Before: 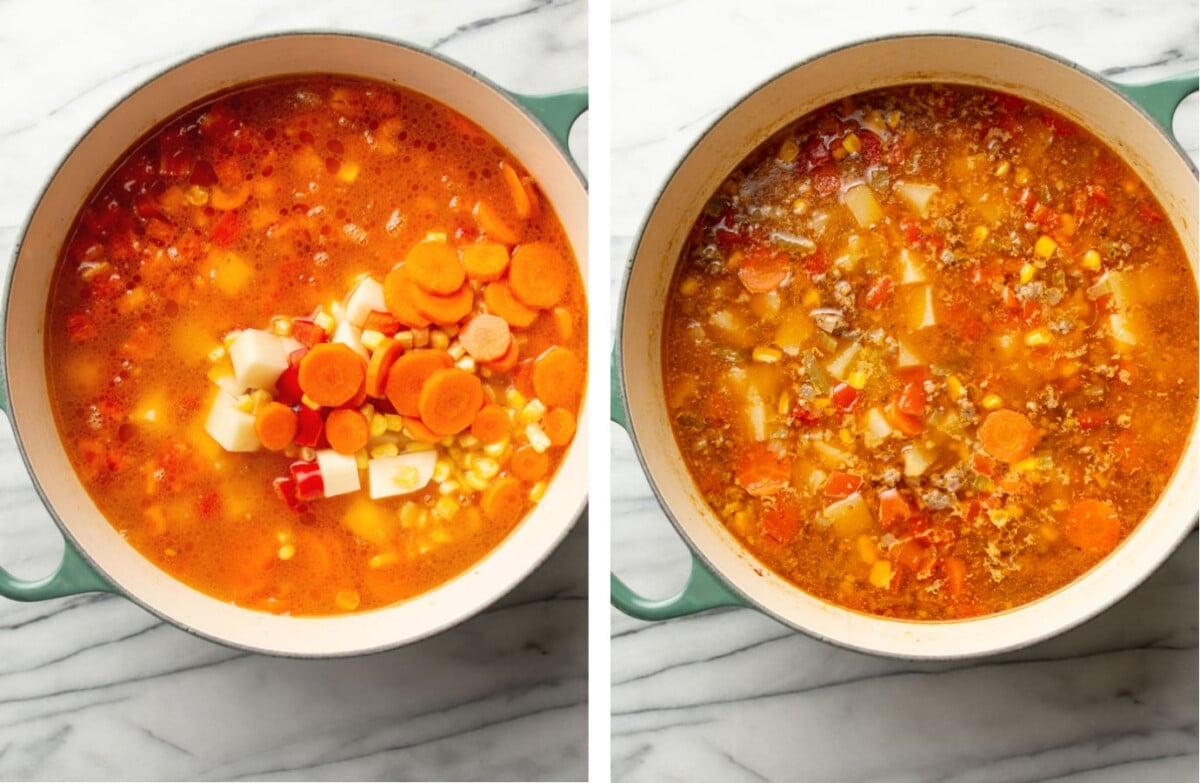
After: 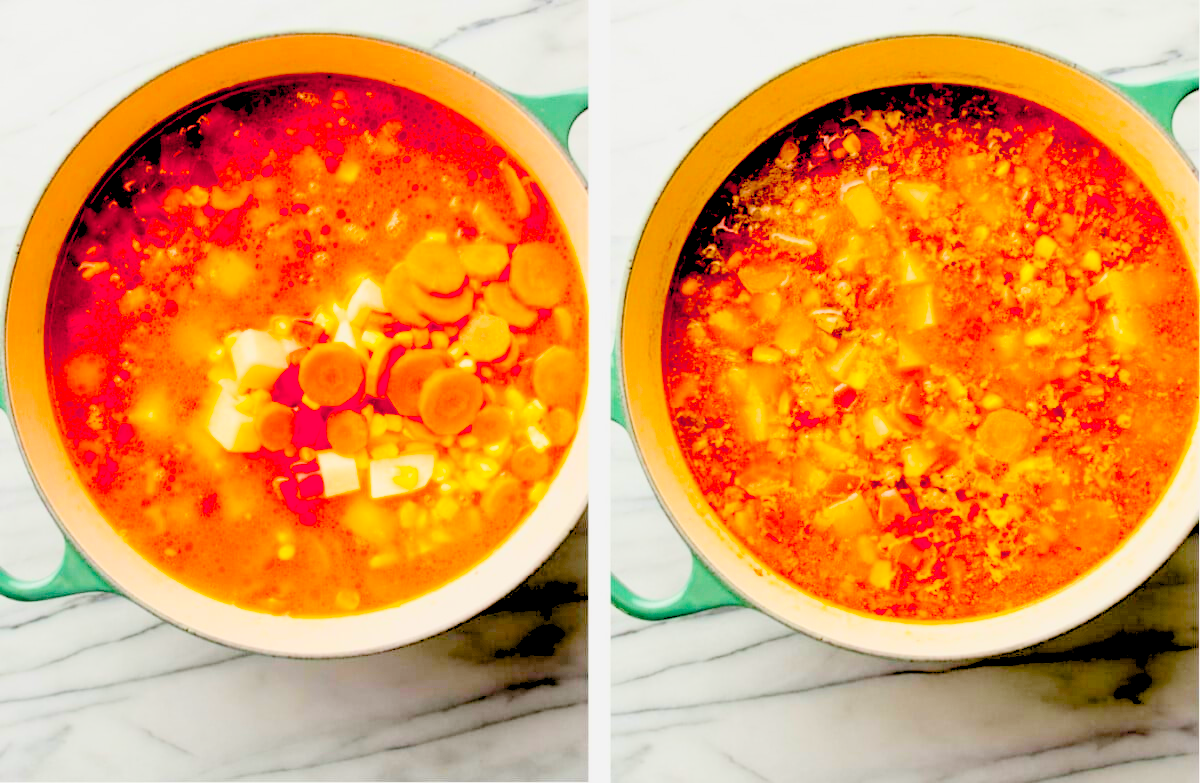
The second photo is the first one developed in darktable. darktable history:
filmic rgb: black relative exposure -7.65 EV, white relative exposure 4.56 EV, hardness 3.61, color science v6 (2022)
exposure: black level correction 0.04, exposure 0.5 EV, compensate highlight preservation false
color balance rgb: linear chroma grading › global chroma 15%, perceptual saturation grading › global saturation 30%
levels: levels [0.072, 0.414, 0.976]
